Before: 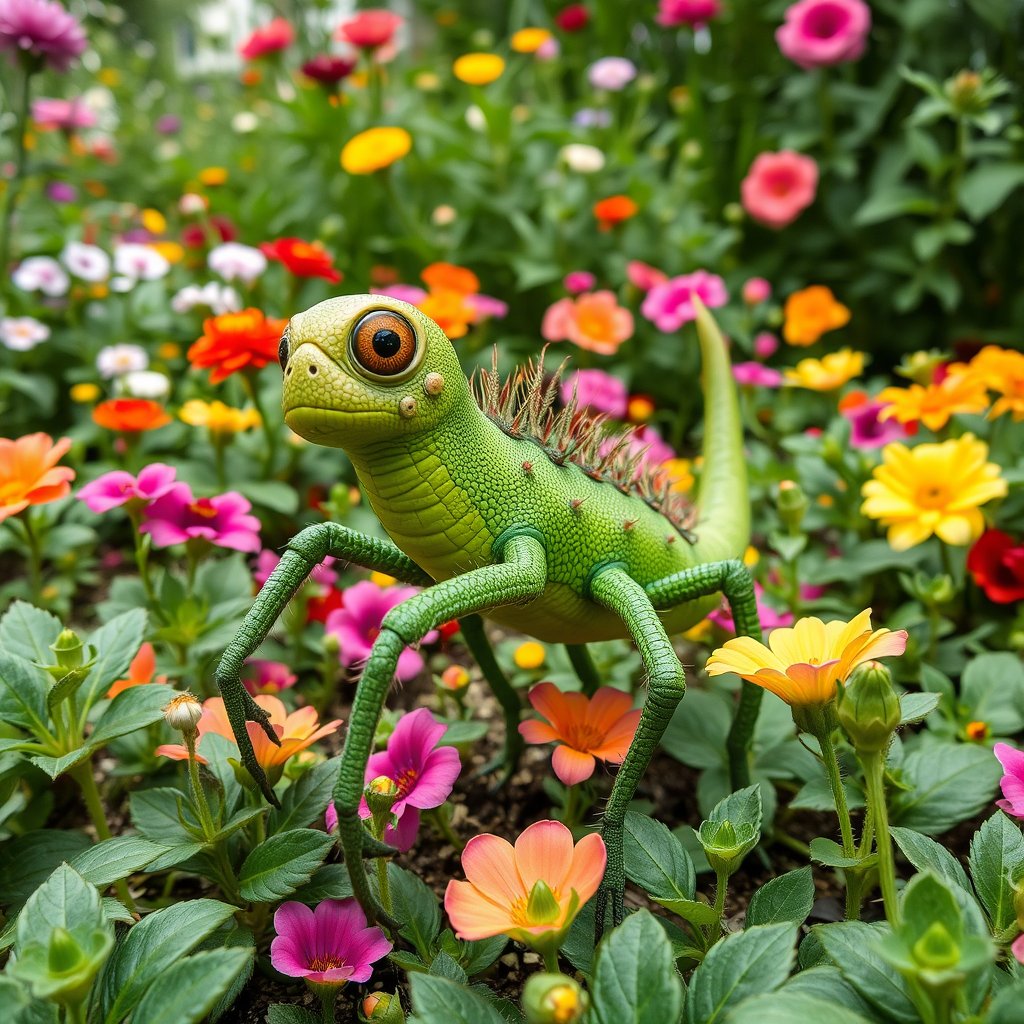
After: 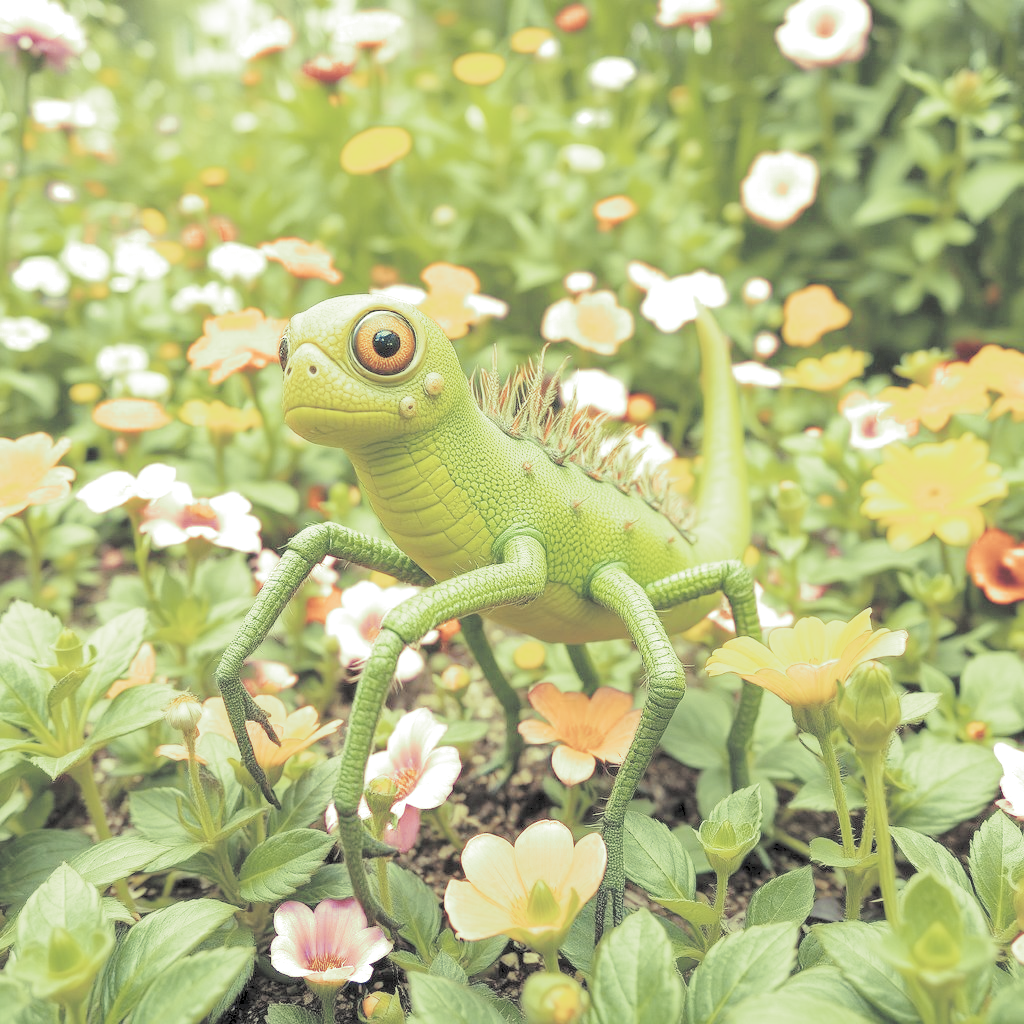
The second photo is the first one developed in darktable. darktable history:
graduated density: rotation -180°, offset 27.42
contrast brightness saturation: brightness 1
split-toning: shadows › hue 290.82°, shadows › saturation 0.34, highlights › saturation 0.38, balance 0, compress 50%
color zones: curves: ch0 [(0.254, 0.492) (0.724, 0.62)]; ch1 [(0.25, 0.528) (0.719, 0.796)]; ch2 [(0, 0.472) (0.25, 0.5) (0.73, 0.184)]
